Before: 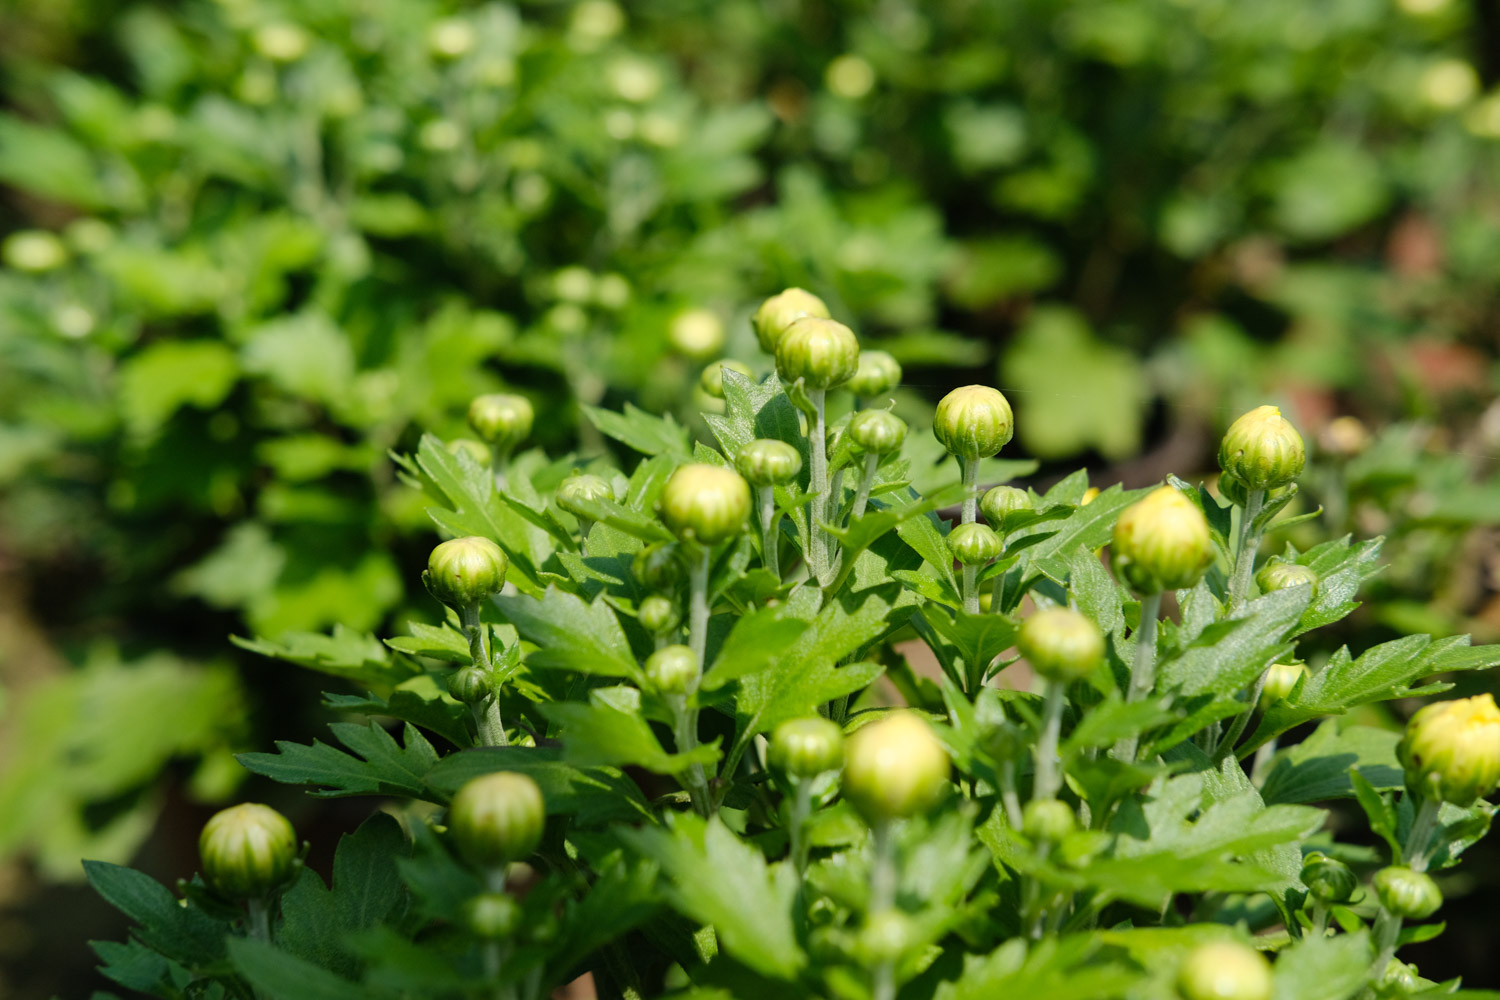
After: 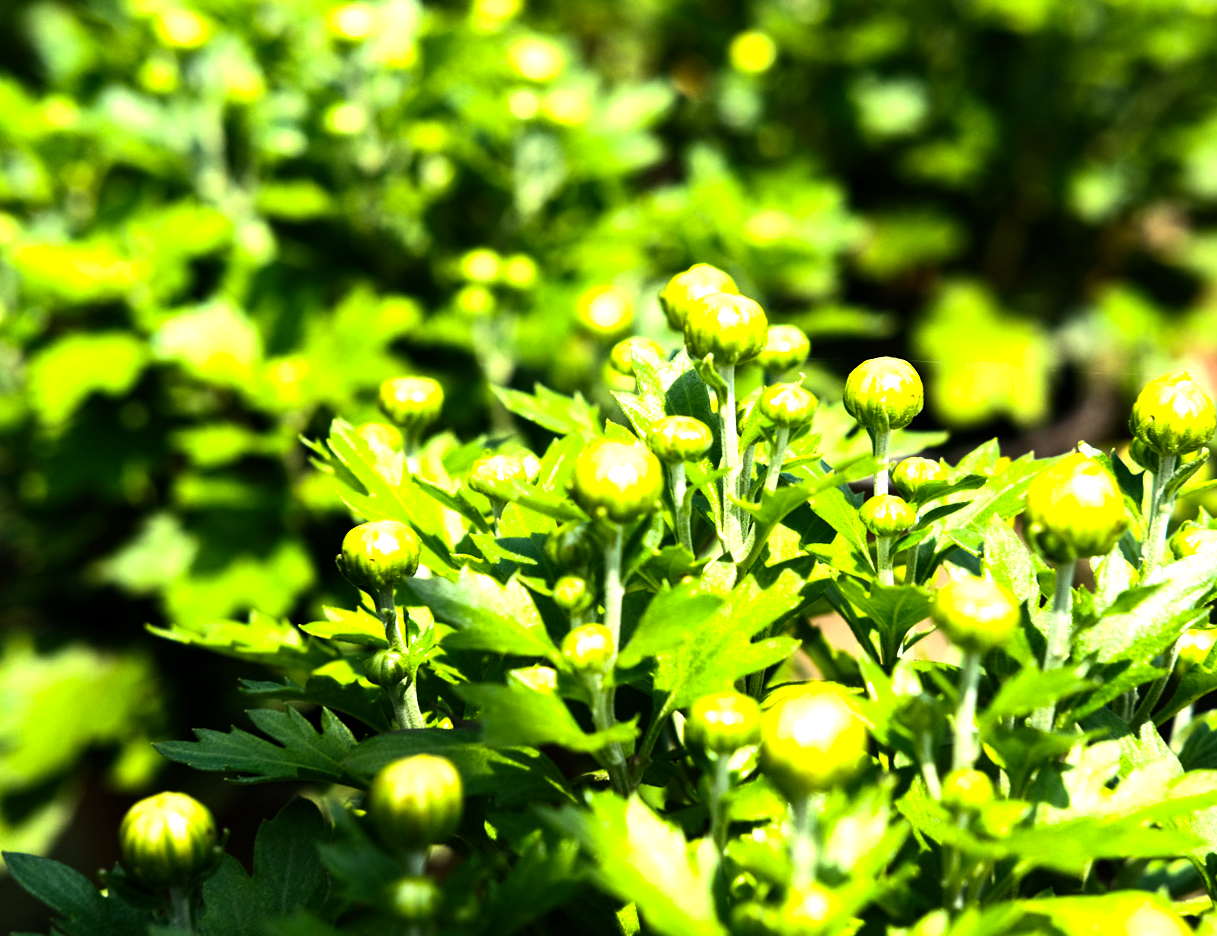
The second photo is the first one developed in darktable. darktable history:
crop and rotate: angle 1.3°, left 4.411%, top 0.713%, right 11.683%, bottom 2.468%
exposure: black level correction 0.002, compensate highlight preservation false
color balance rgb: perceptual saturation grading › global saturation 0.446%, perceptual brilliance grading › highlights 74.682%, perceptual brilliance grading › shadows -29.282%, global vibrance 24.655%
contrast brightness saturation: contrast 0.145, brightness 0.044
